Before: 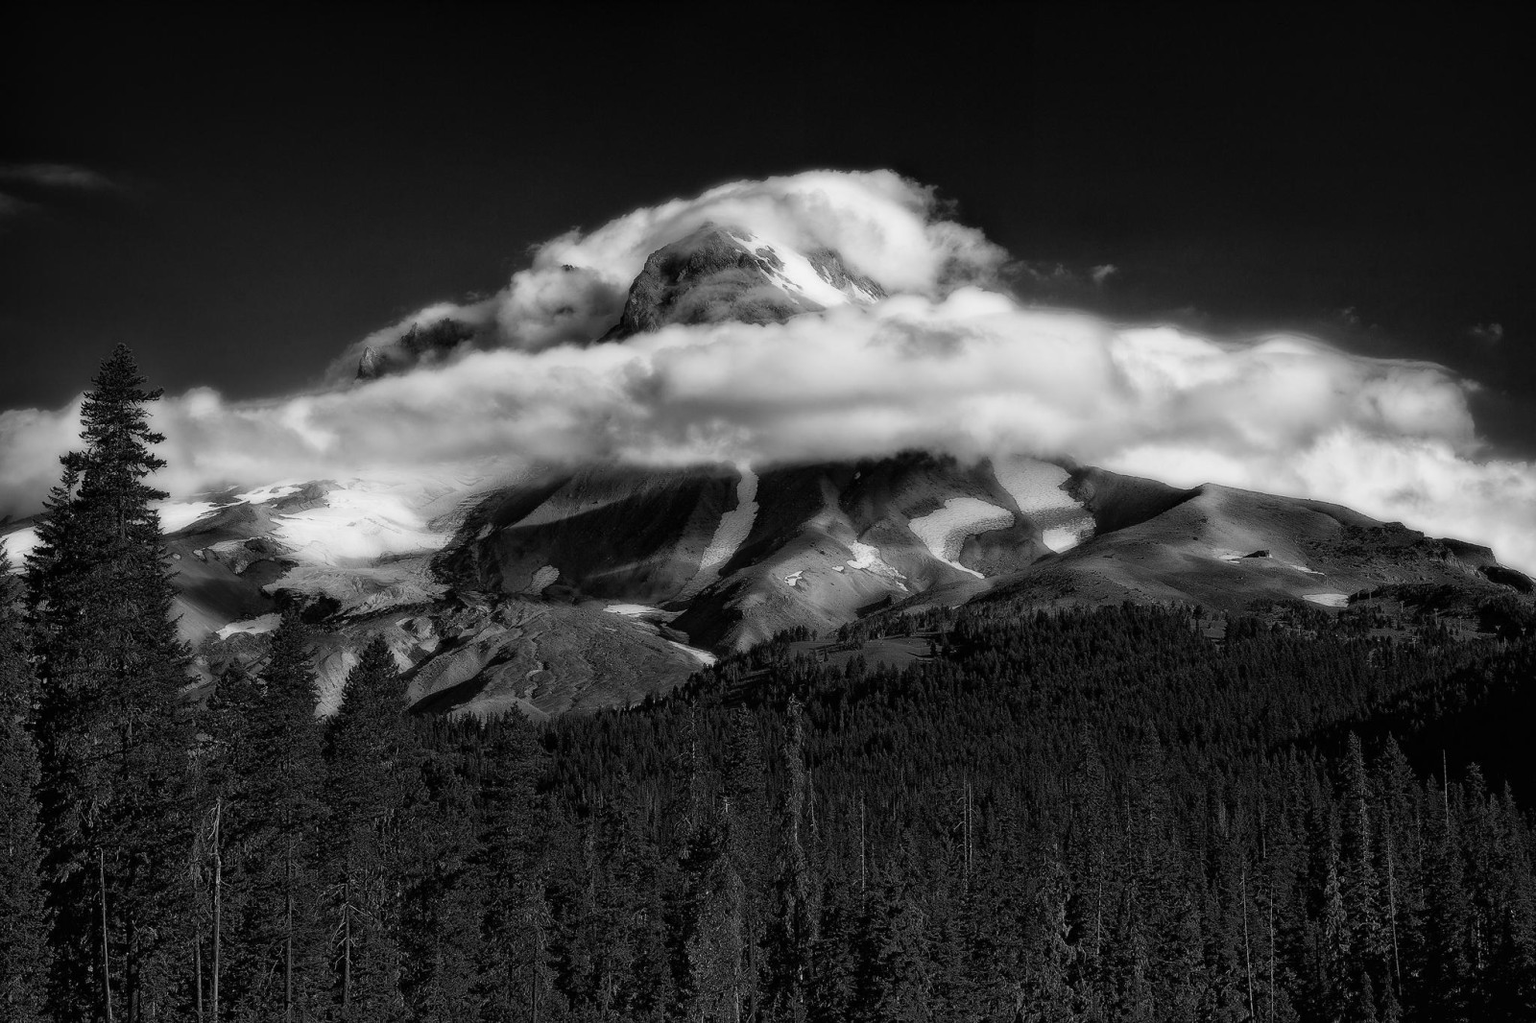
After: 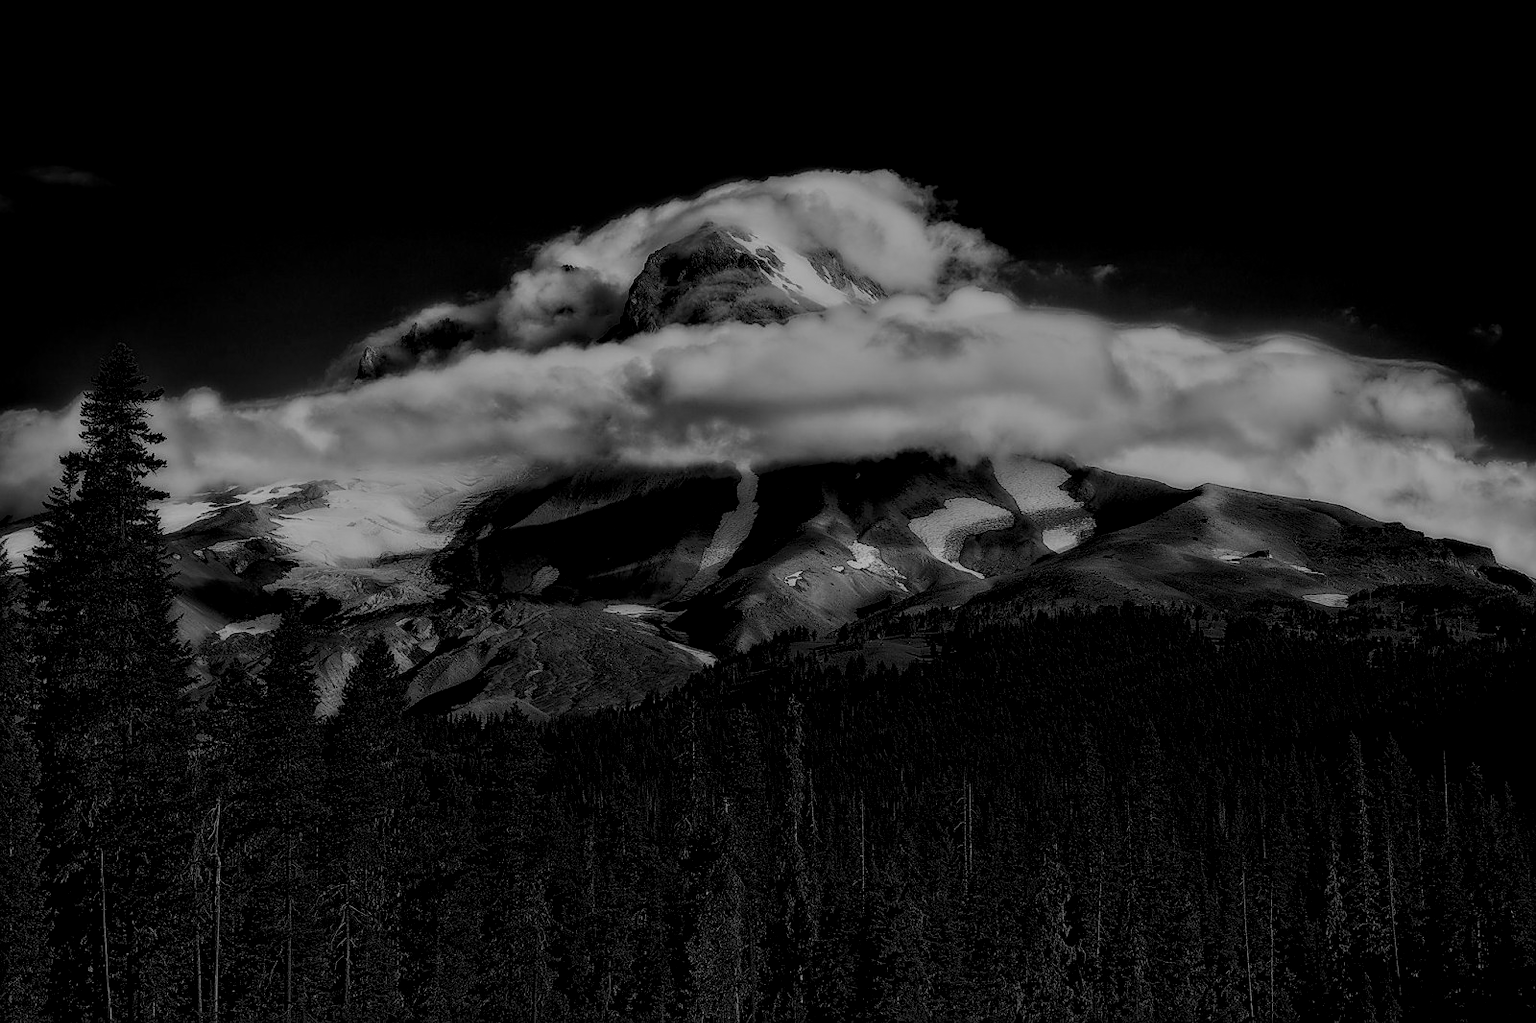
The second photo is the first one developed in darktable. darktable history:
local contrast: highlights 24%, detail 150%
levels: white 99.93%, levels [0.016, 0.484, 0.953]
tone equalizer: -8 EV -2 EV, -7 EV -1.97 EV, -6 EV -1.99 EV, -5 EV -2 EV, -4 EV -1.97 EV, -3 EV -1.98 EV, -2 EV -1.98 EV, -1 EV -1.62 EV, +0 EV -1.97 EV
sharpen: on, module defaults
